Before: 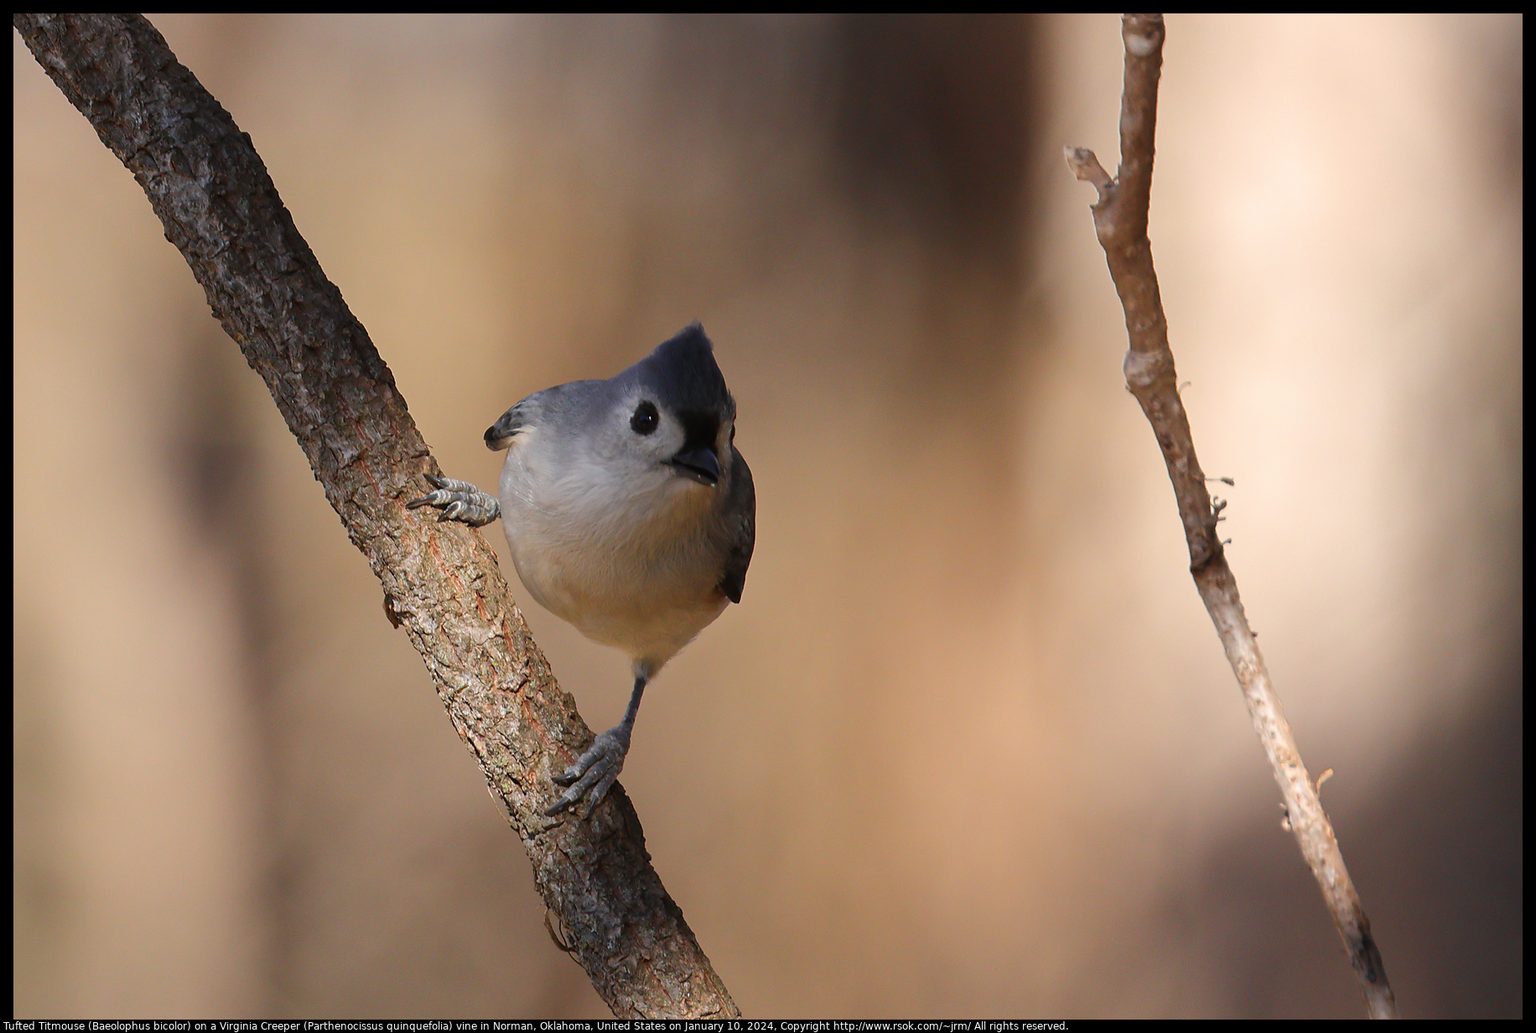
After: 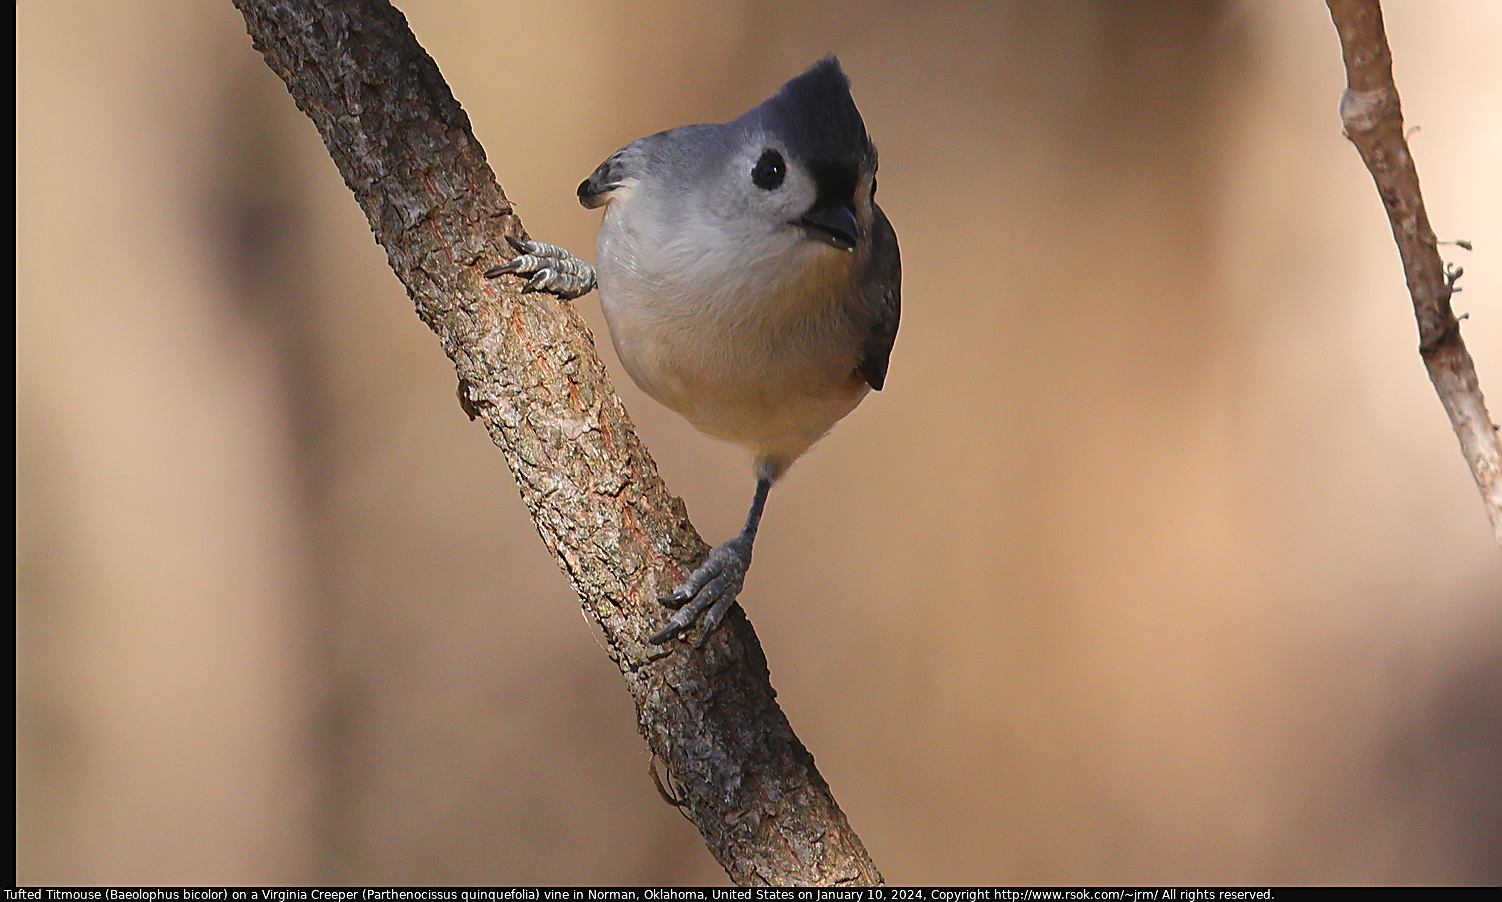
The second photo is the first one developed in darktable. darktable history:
crop: top 26.768%, right 18.01%
exposure: black level correction -0.004, exposure 0.041 EV, compensate highlight preservation false
sharpen: on, module defaults
